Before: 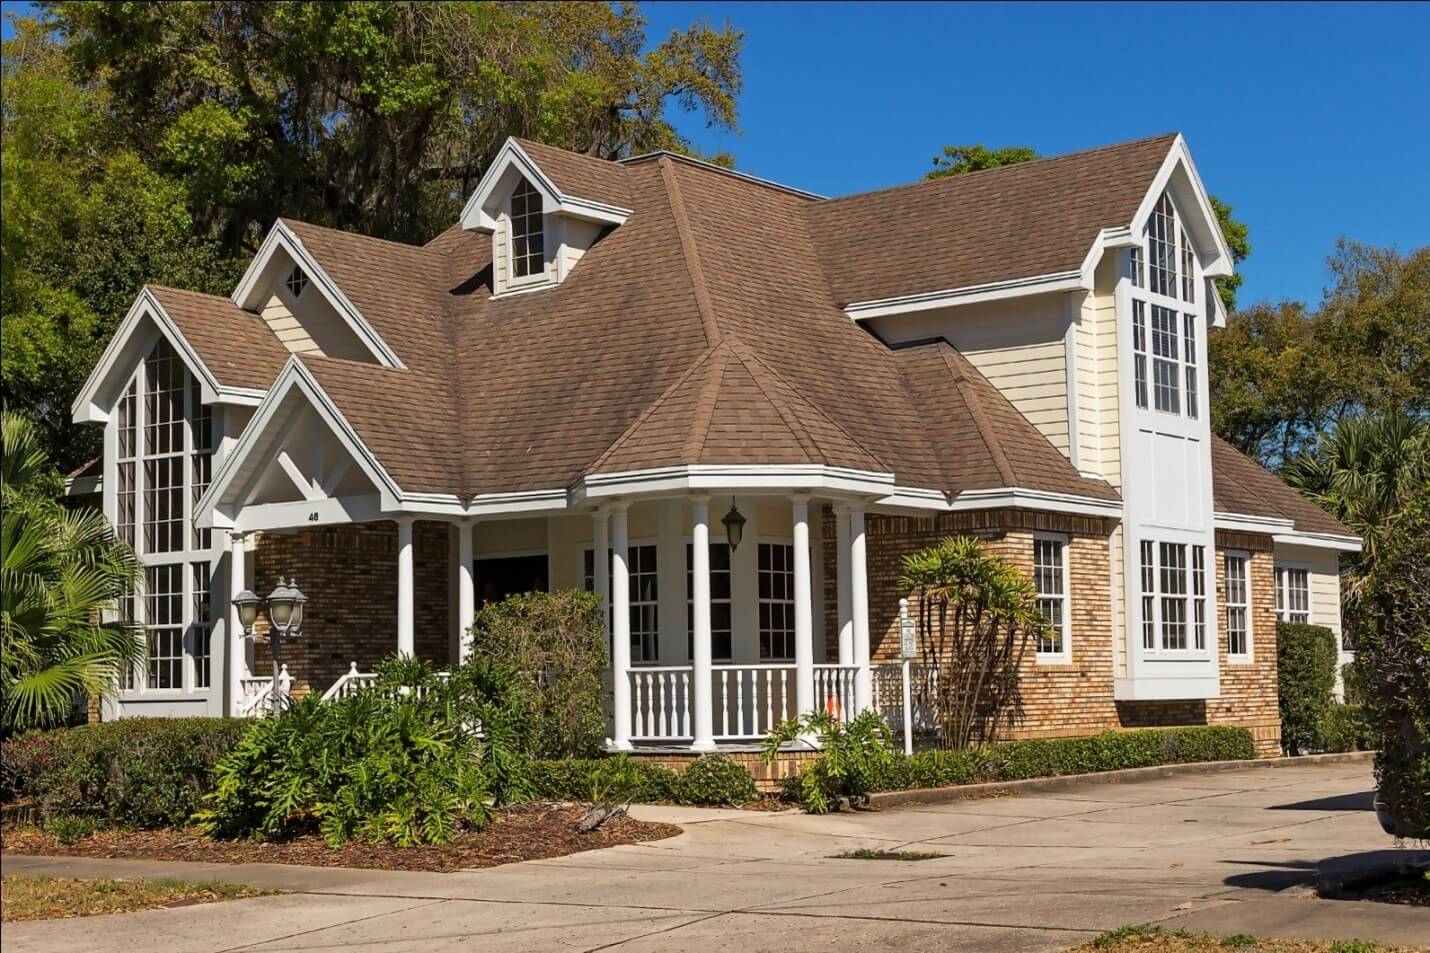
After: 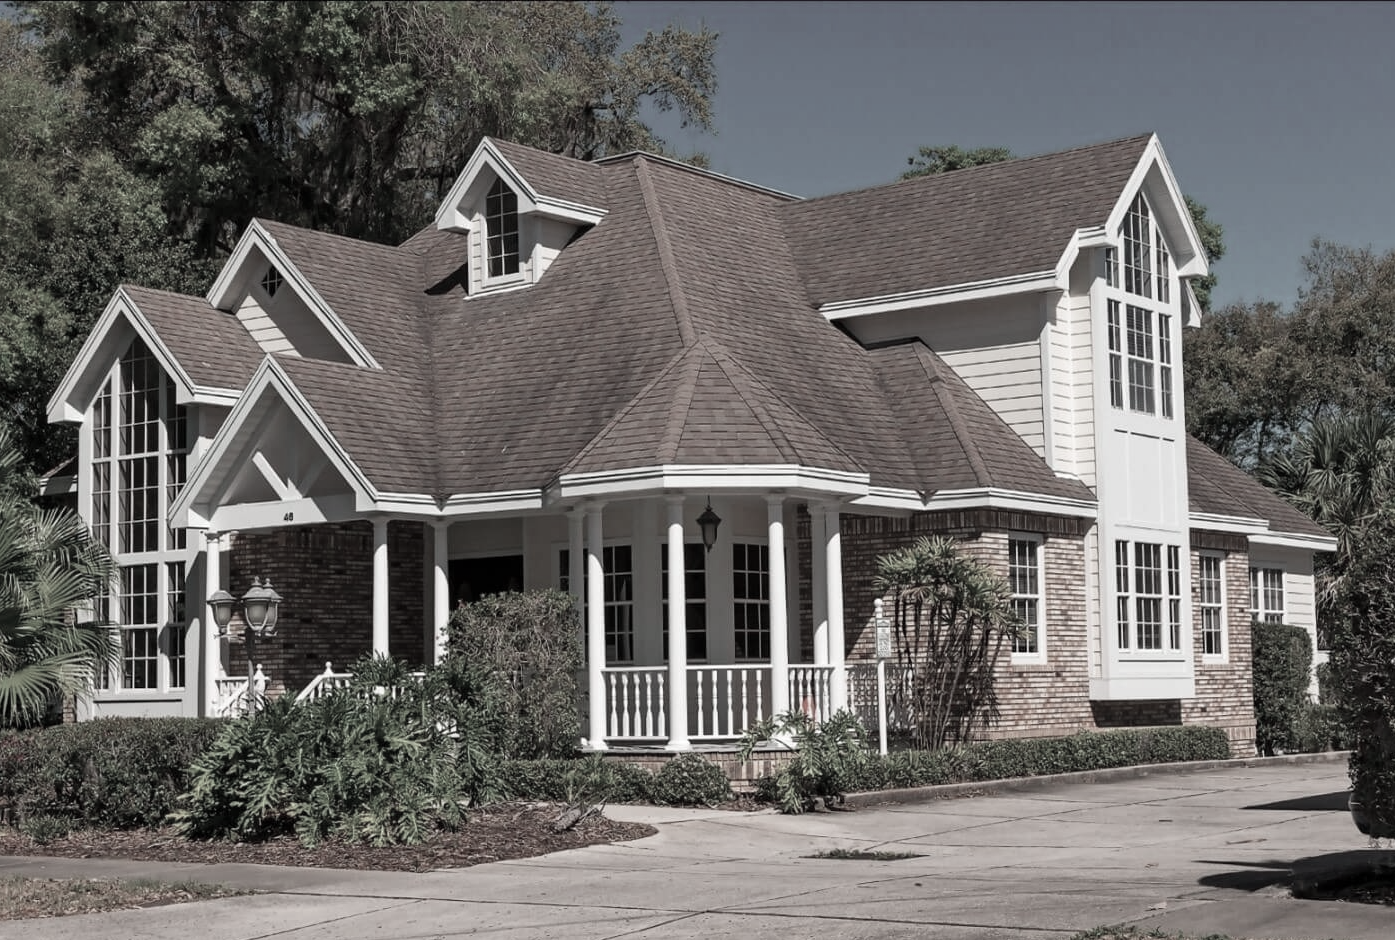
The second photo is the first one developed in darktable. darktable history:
color balance rgb: perceptual saturation grading › global saturation 10%, global vibrance 10%
color contrast: green-magenta contrast 0.3, blue-yellow contrast 0.15
crop and rotate: left 1.774%, right 0.633%, bottom 1.28%
